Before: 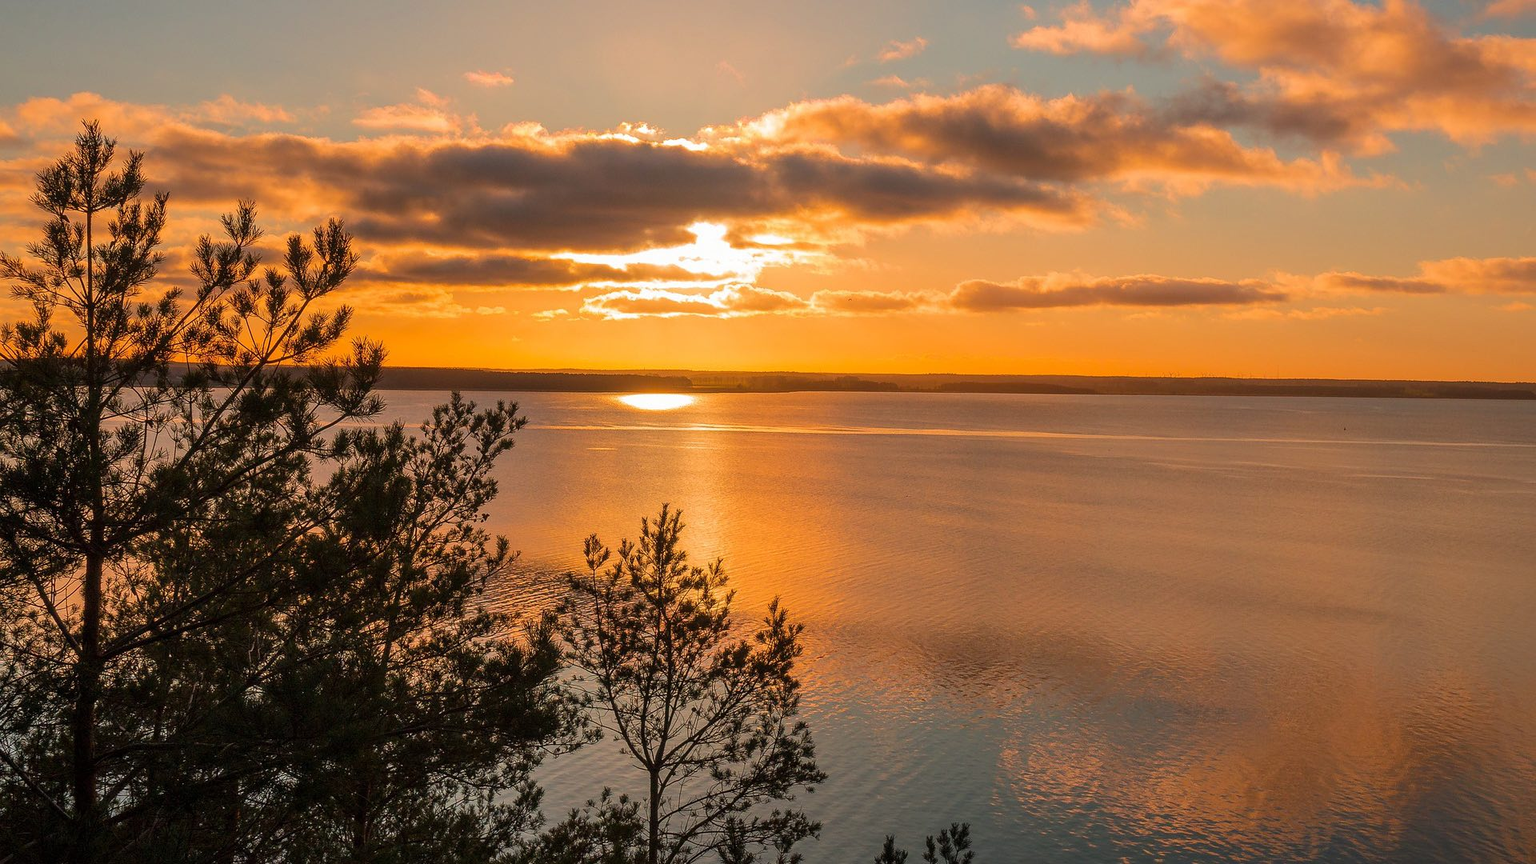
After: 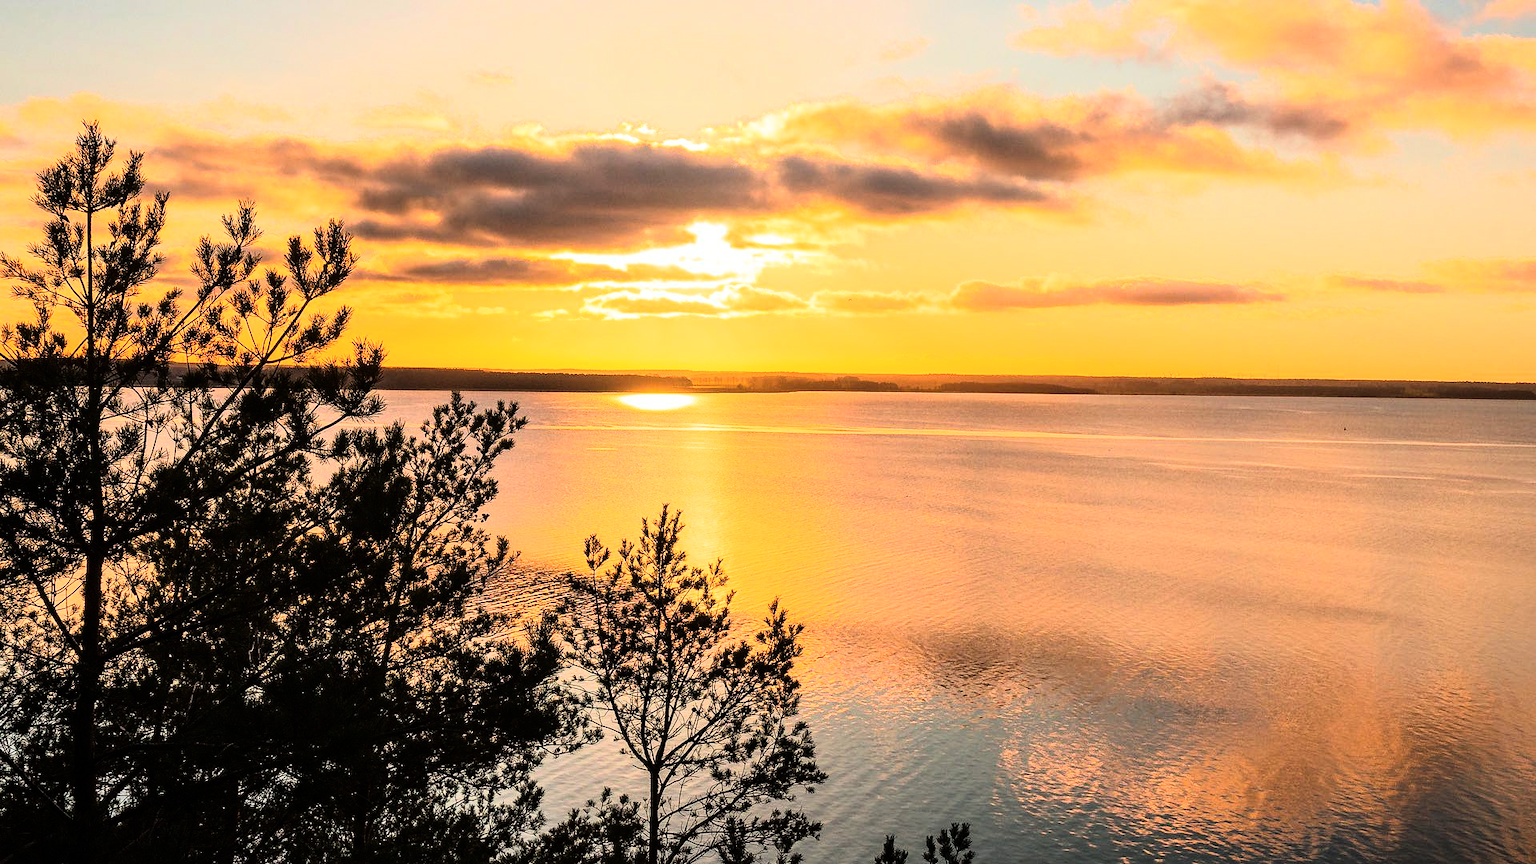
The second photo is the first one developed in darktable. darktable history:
color balance rgb: global vibrance 0.5%
rgb curve: curves: ch0 [(0, 0) (0.21, 0.15) (0.24, 0.21) (0.5, 0.75) (0.75, 0.96) (0.89, 0.99) (1, 1)]; ch1 [(0, 0.02) (0.21, 0.13) (0.25, 0.2) (0.5, 0.67) (0.75, 0.9) (0.89, 0.97) (1, 1)]; ch2 [(0, 0.02) (0.21, 0.13) (0.25, 0.2) (0.5, 0.67) (0.75, 0.9) (0.89, 0.97) (1, 1)], compensate middle gray true
